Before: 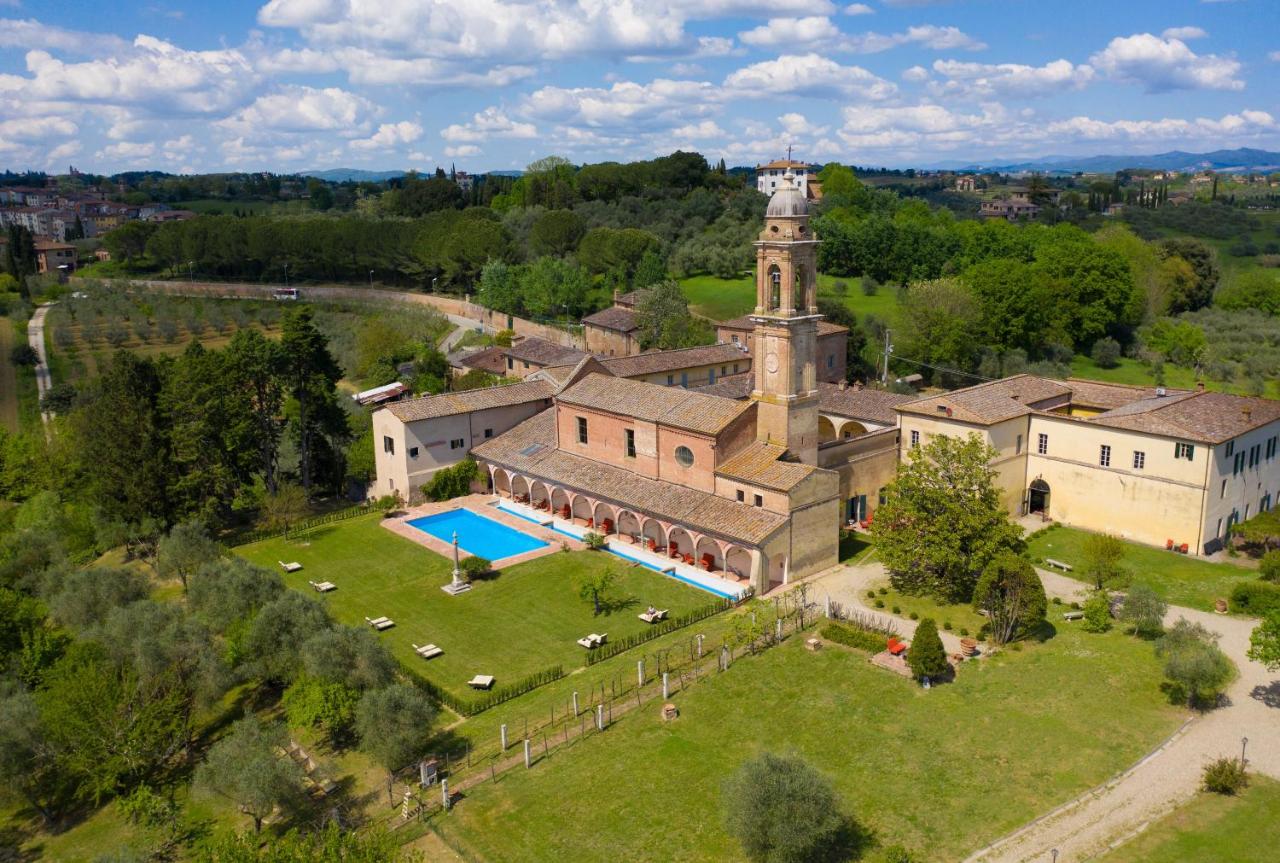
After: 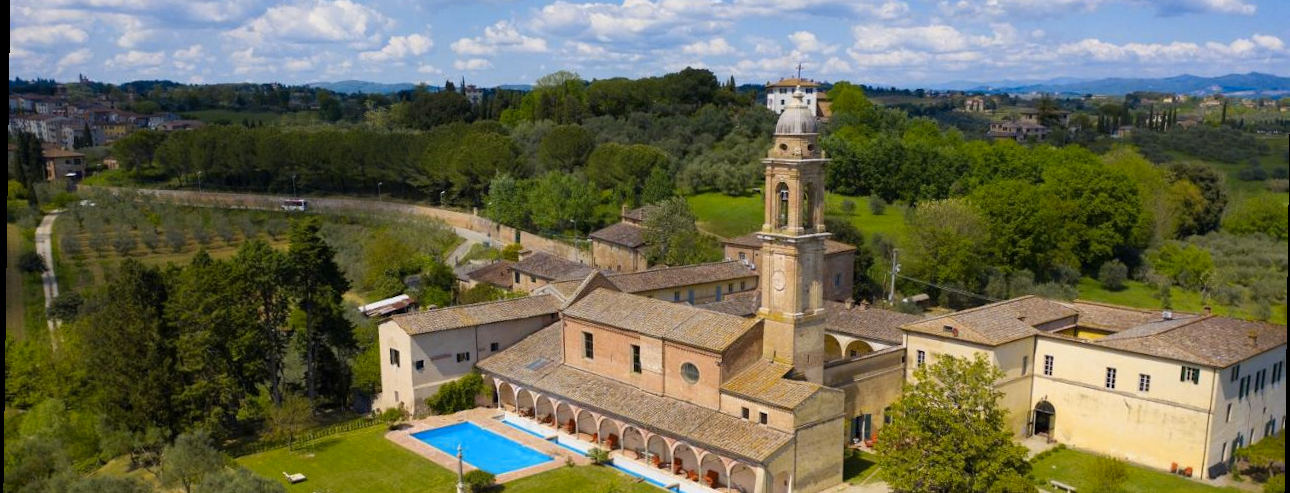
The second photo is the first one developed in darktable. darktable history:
color contrast: green-magenta contrast 0.8, blue-yellow contrast 1.1, unbound 0
crop and rotate: top 10.605%, bottom 33.274%
rotate and perspective: rotation 0.8°, automatic cropping off
